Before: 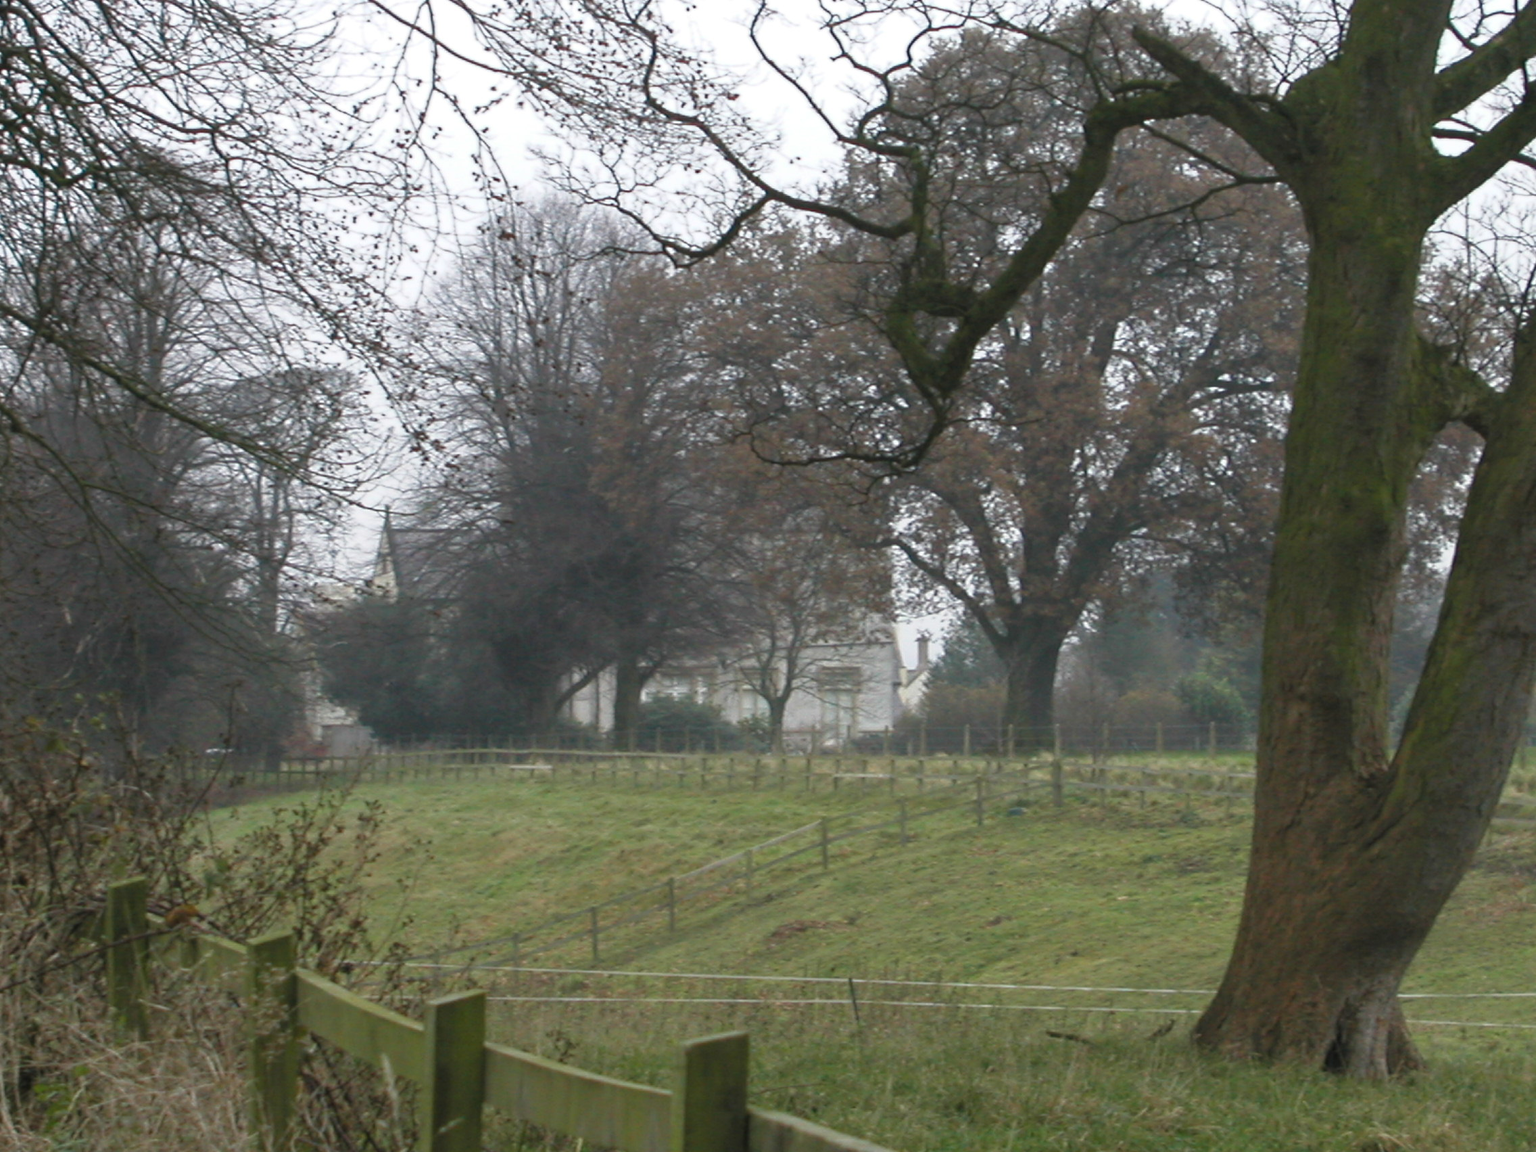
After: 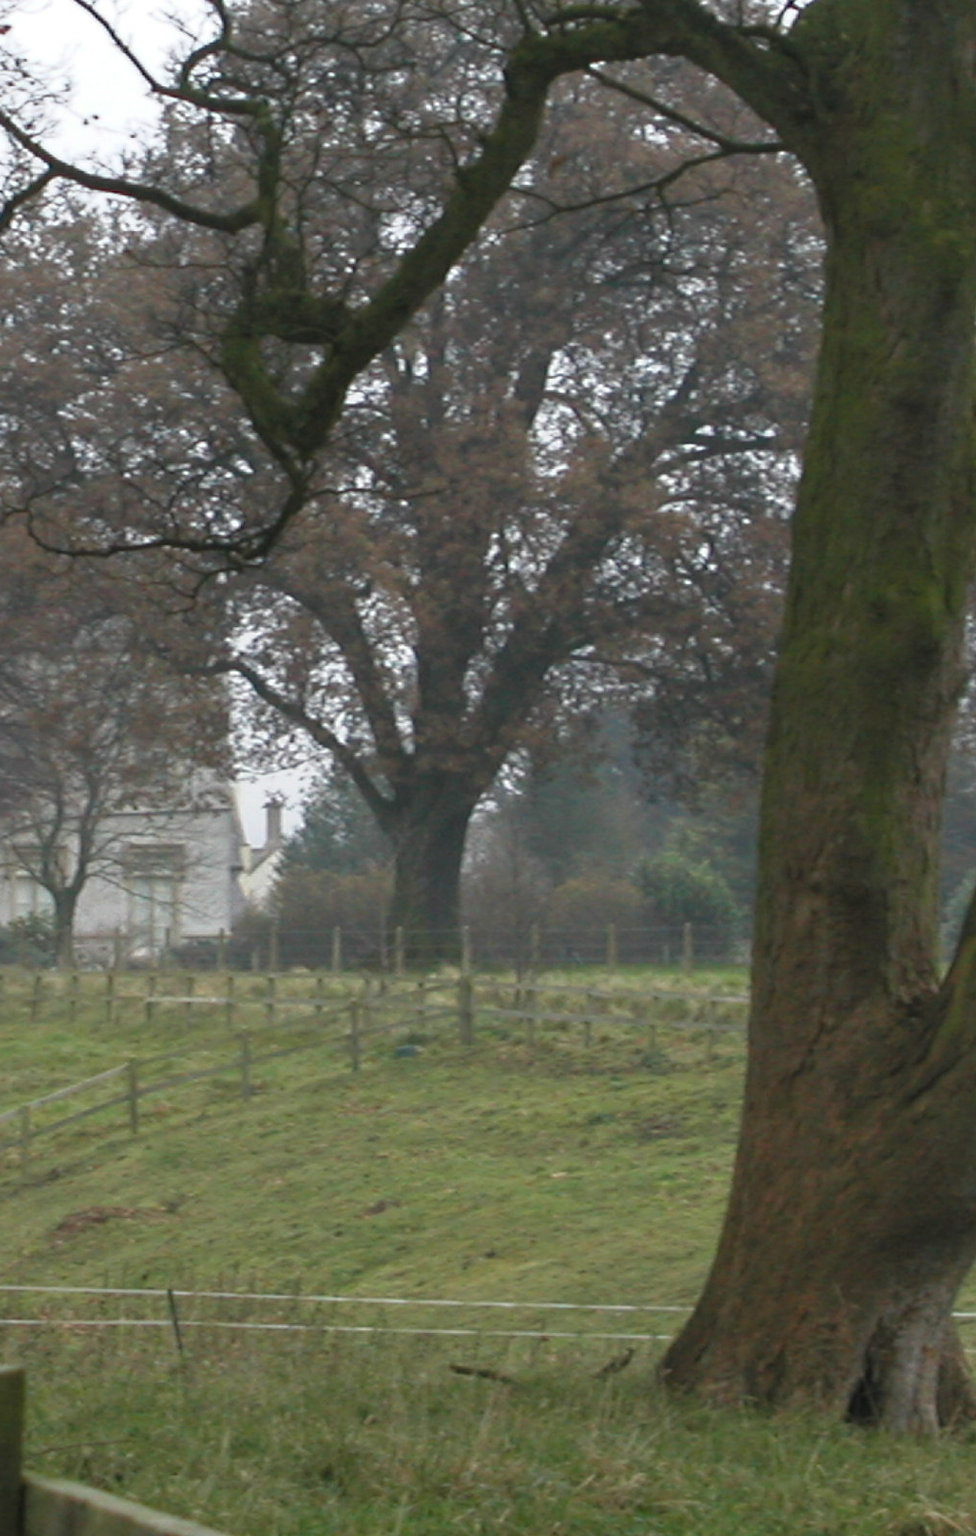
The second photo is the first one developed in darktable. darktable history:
crop: left 47.628%, top 6.643%, right 7.874%
white balance: emerald 1
